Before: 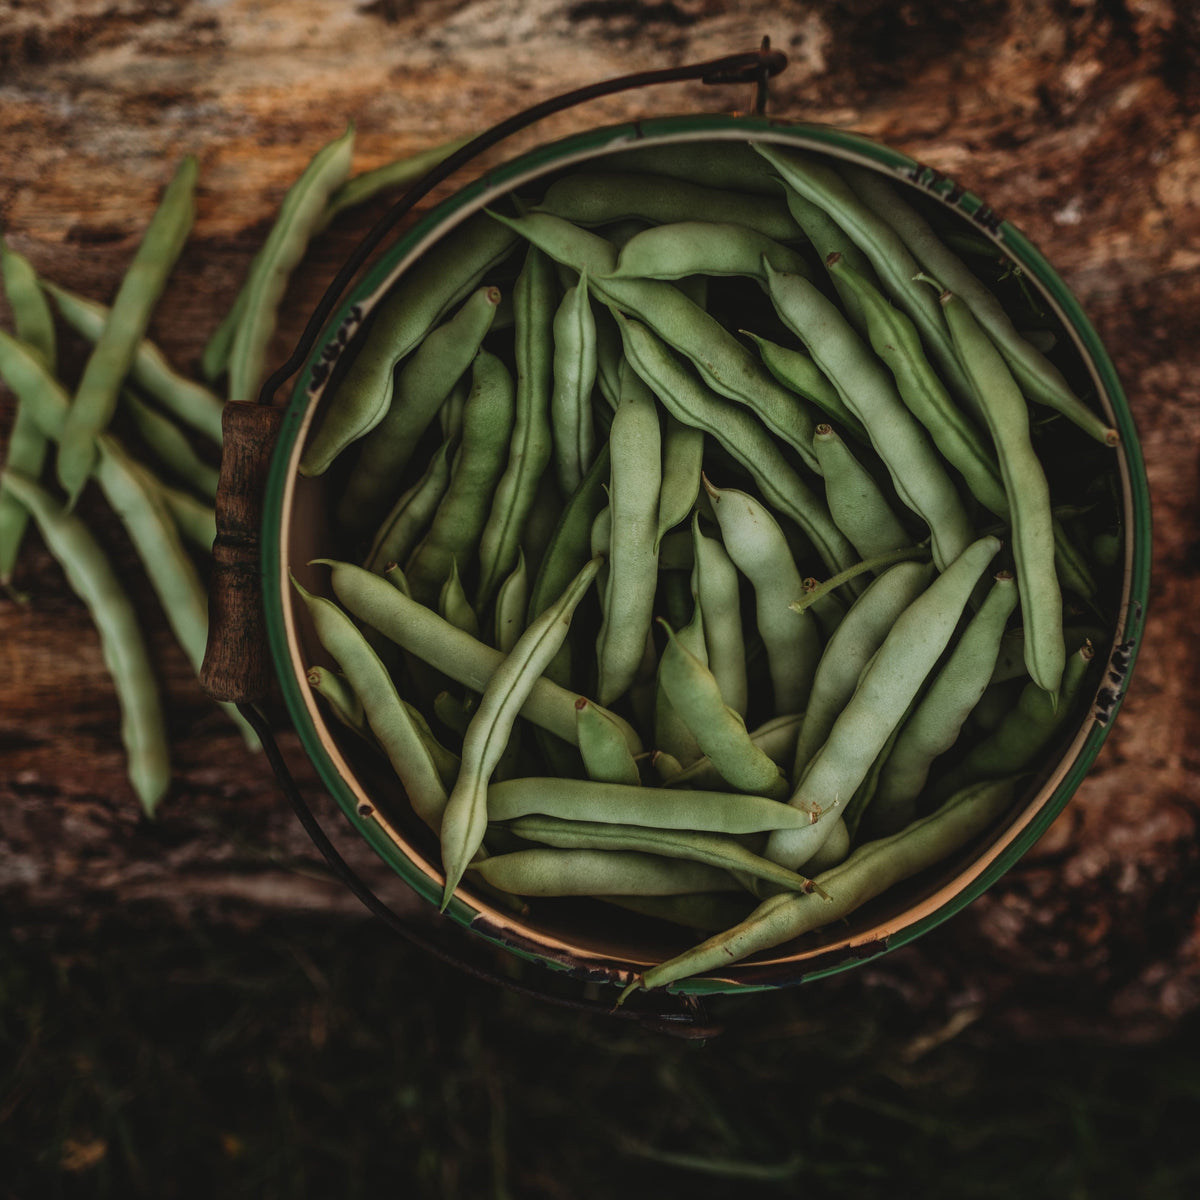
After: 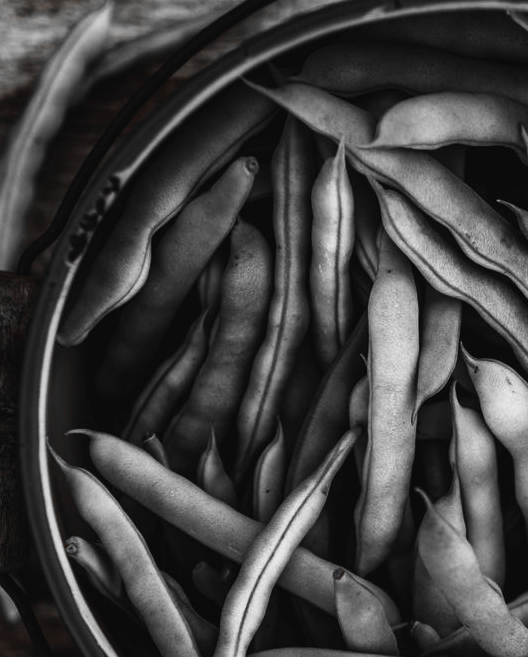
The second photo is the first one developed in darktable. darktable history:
tone equalizer: -8 EV -1.08 EV, -7 EV -1.01 EV, -6 EV -0.867 EV, -5 EV -0.578 EV, -3 EV 0.578 EV, -2 EV 0.867 EV, -1 EV 1.01 EV, +0 EV 1.08 EV, edges refinement/feathering 500, mask exposure compensation -1.57 EV, preserve details no
crop: left 20.248%, top 10.86%, right 35.675%, bottom 34.321%
color zones: curves: ch1 [(0, 0.006) (0.094, 0.285) (0.171, 0.001) (0.429, 0.001) (0.571, 0.003) (0.714, 0.004) (0.857, 0.004) (1, 0.006)]
